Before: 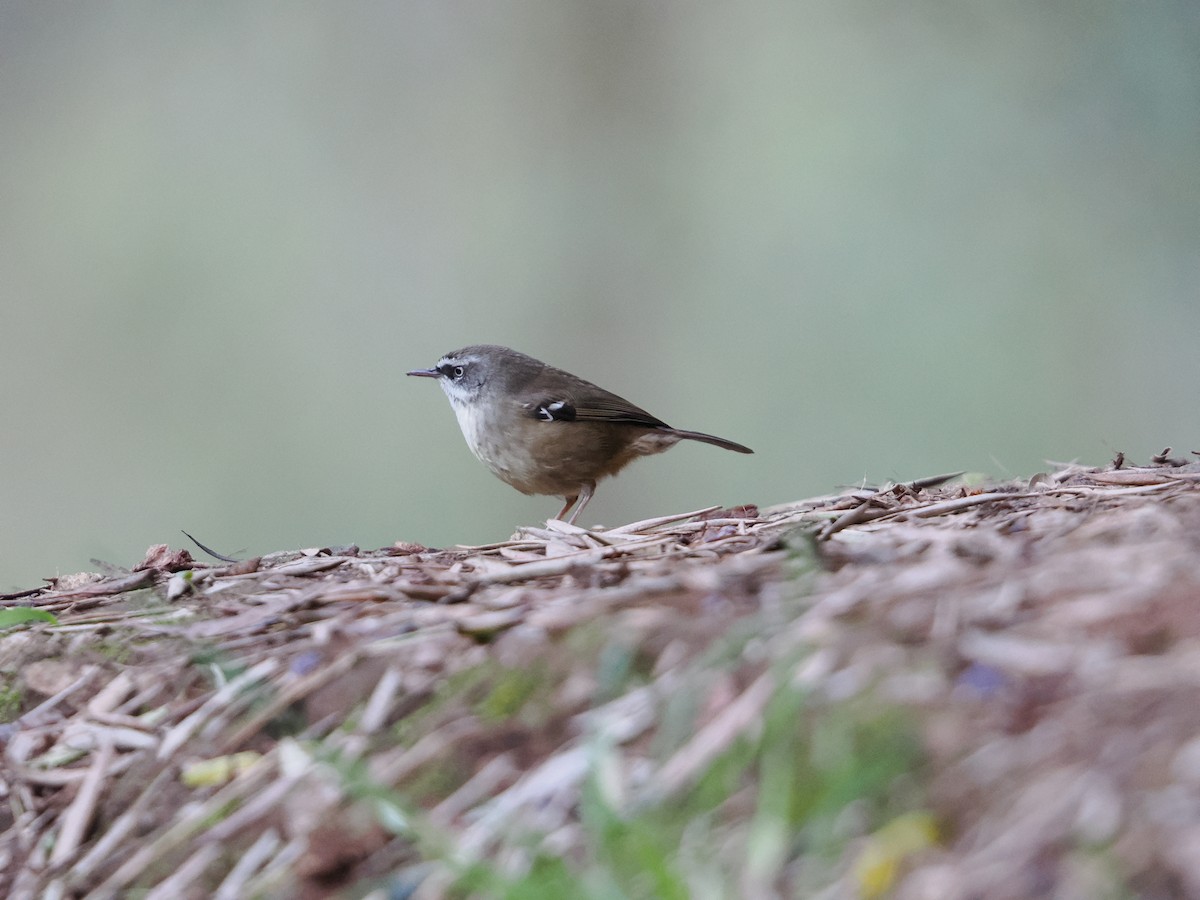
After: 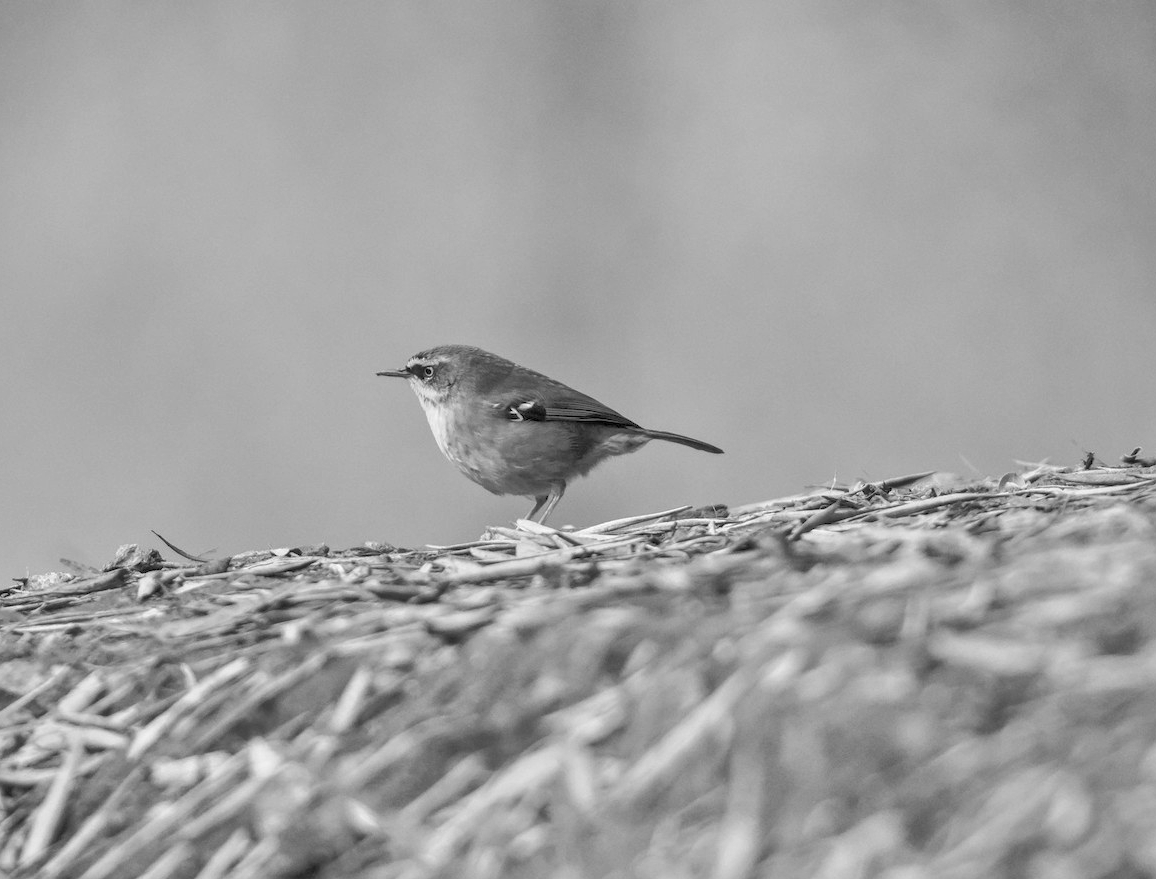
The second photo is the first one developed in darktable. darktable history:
crop and rotate: left 2.536%, right 1.107%, bottom 2.246%
tone equalizer: -8 EV 2 EV, -7 EV 2 EV, -6 EV 2 EV, -5 EV 2 EV, -4 EV 2 EV, -3 EV 1.5 EV, -2 EV 1 EV, -1 EV 0.5 EV
monochrome: a 26.22, b 42.67, size 0.8
local contrast: detail 130%
rotate and perspective: automatic cropping off
